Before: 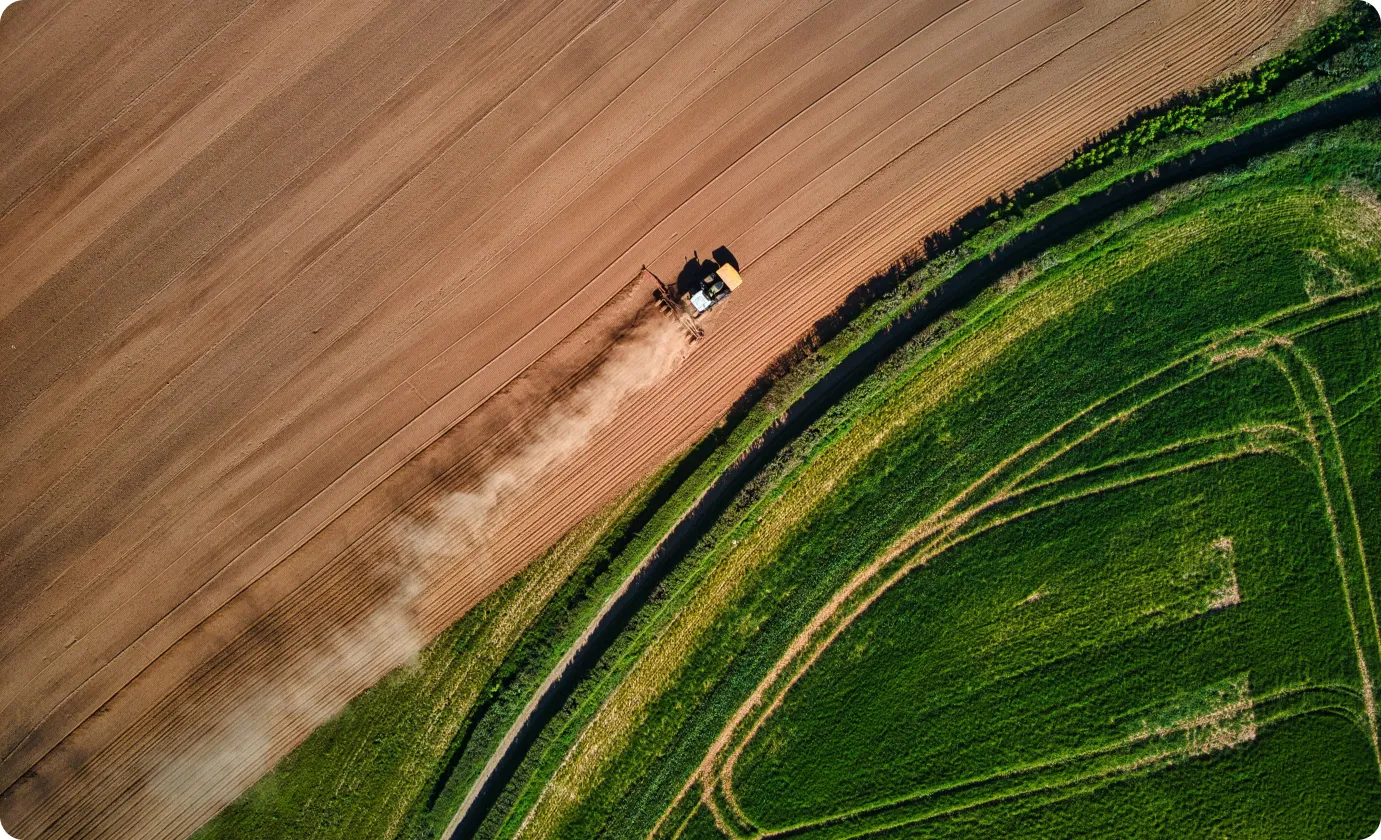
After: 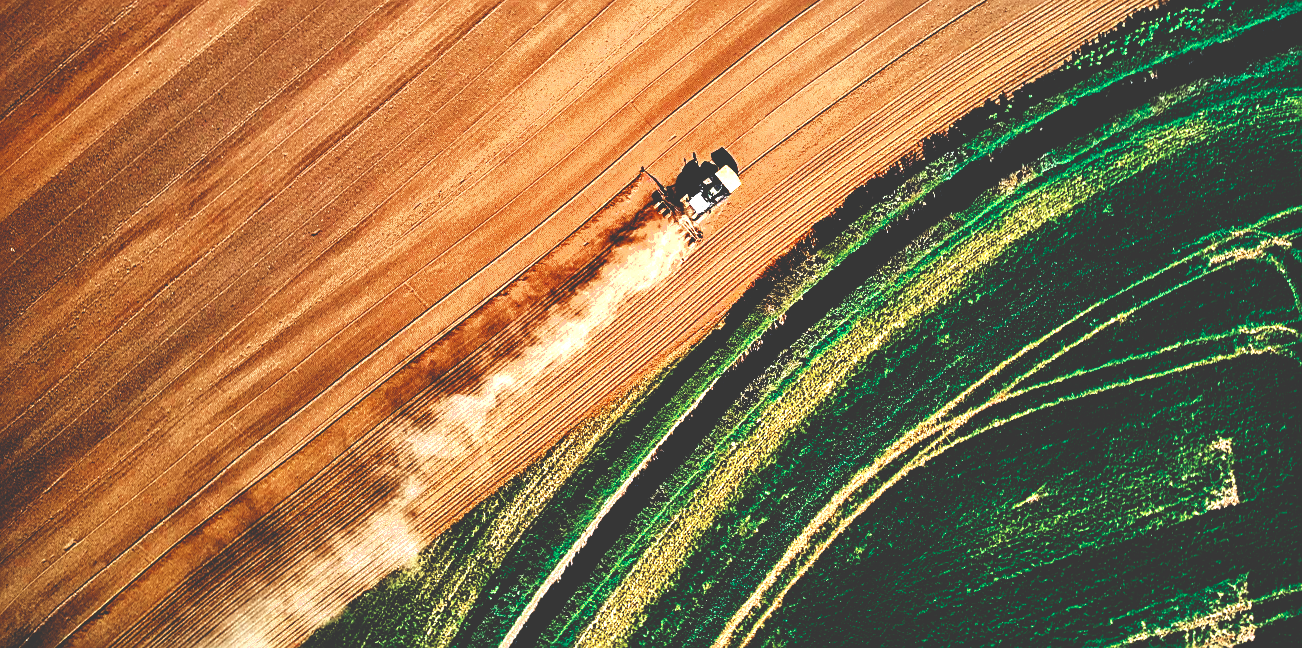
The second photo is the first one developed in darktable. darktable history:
crop and rotate: angle 0.055°, top 11.699%, right 5.567%, bottom 10.931%
base curve: curves: ch0 [(0, 0.036) (0.083, 0.04) (0.804, 1)], preserve colors none
sharpen: on, module defaults
tone equalizer: -8 EV -0.434 EV, -7 EV -0.424 EV, -6 EV -0.299 EV, -5 EV -0.255 EV, -3 EV 0.256 EV, -2 EV 0.362 EV, -1 EV 0.397 EV, +0 EV 0.426 EV, edges refinement/feathering 500, mask exposure compensation -1.57 EV, preserve details no
exposure: black level correction 0, exposure 0.897 EV, compensate highlight preservation false
color zones: curves: ch0 [(0, 0.5) (0.125, 0.4) (0.25, 0.5) (0.375, 0.4) (0.5, 0.4) (0.625, 0.35) (0.75, 0.35) (0.875, 0.5)]; ch1 [(0, 0.35) (0.125, 0.45) (0.25, 0.35) (0.375, 0.35) (0.5, 0.35) (0.625, 0.35) (0.75, 0.45) (0.875, 0.35)]; ch2 [(0, 0.6) (0.125, 0.5) (0.25, 0.5) (0.375, 0.6) (0.5, 0.6) (0.625, 0.5) (0.75, 0.5) (0.875, 0.5)]
